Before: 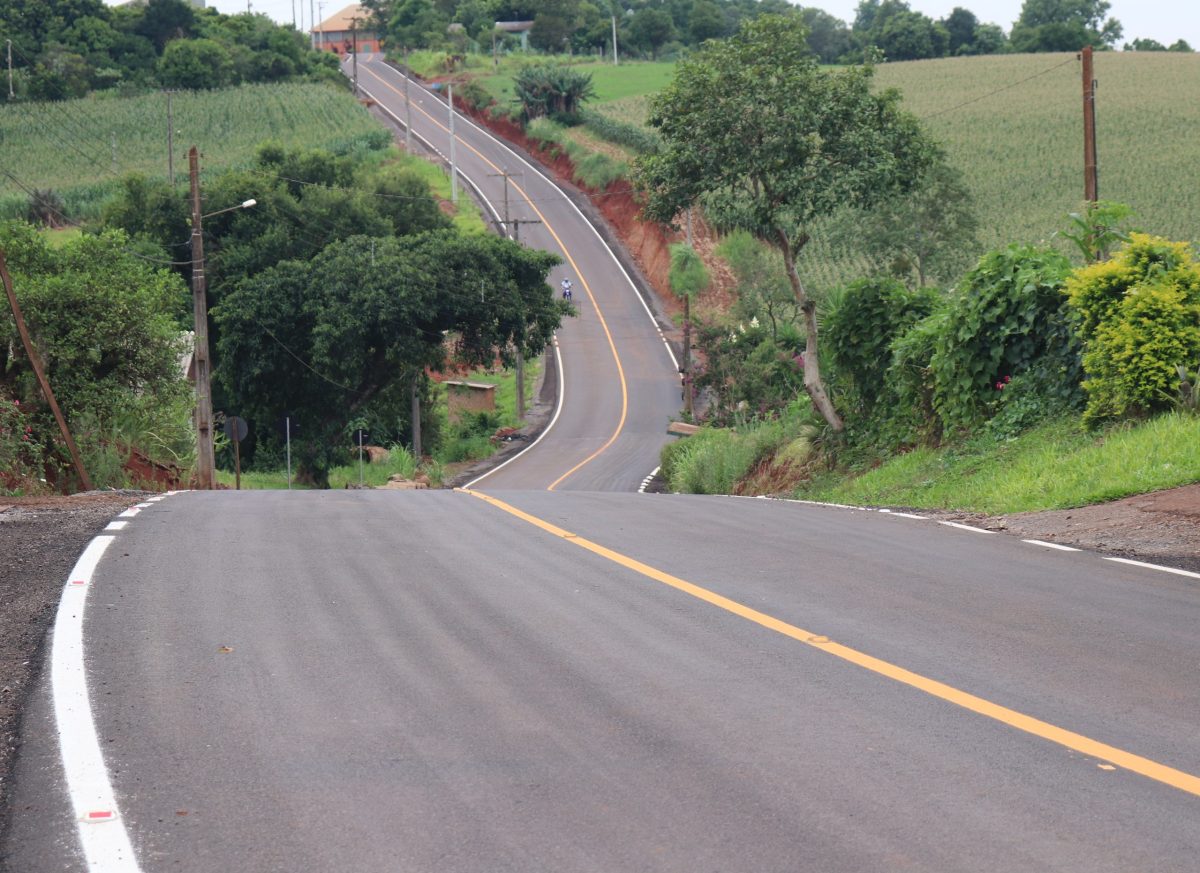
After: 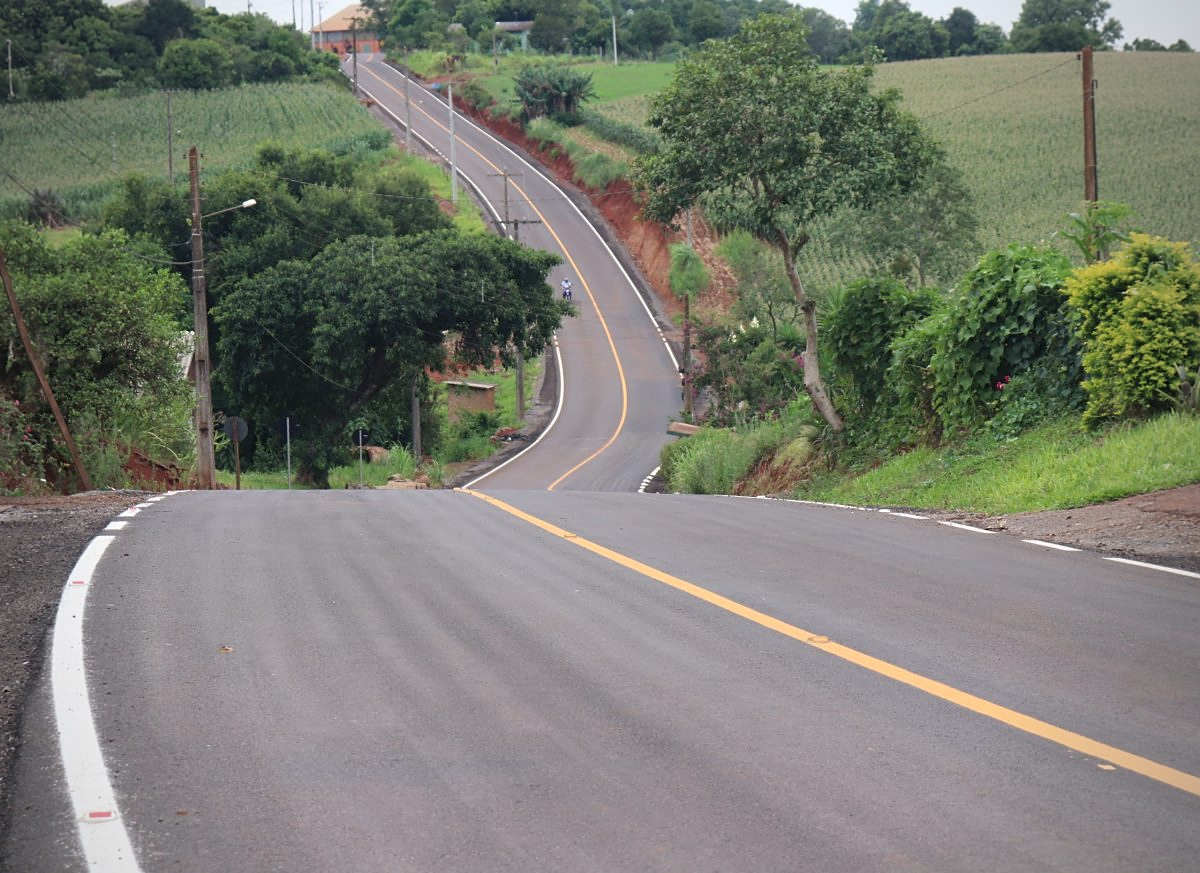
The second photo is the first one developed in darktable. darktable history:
vignetting: fall-off radius 60.92%
white balance: emerald 1
sharpen: amount 0.2
